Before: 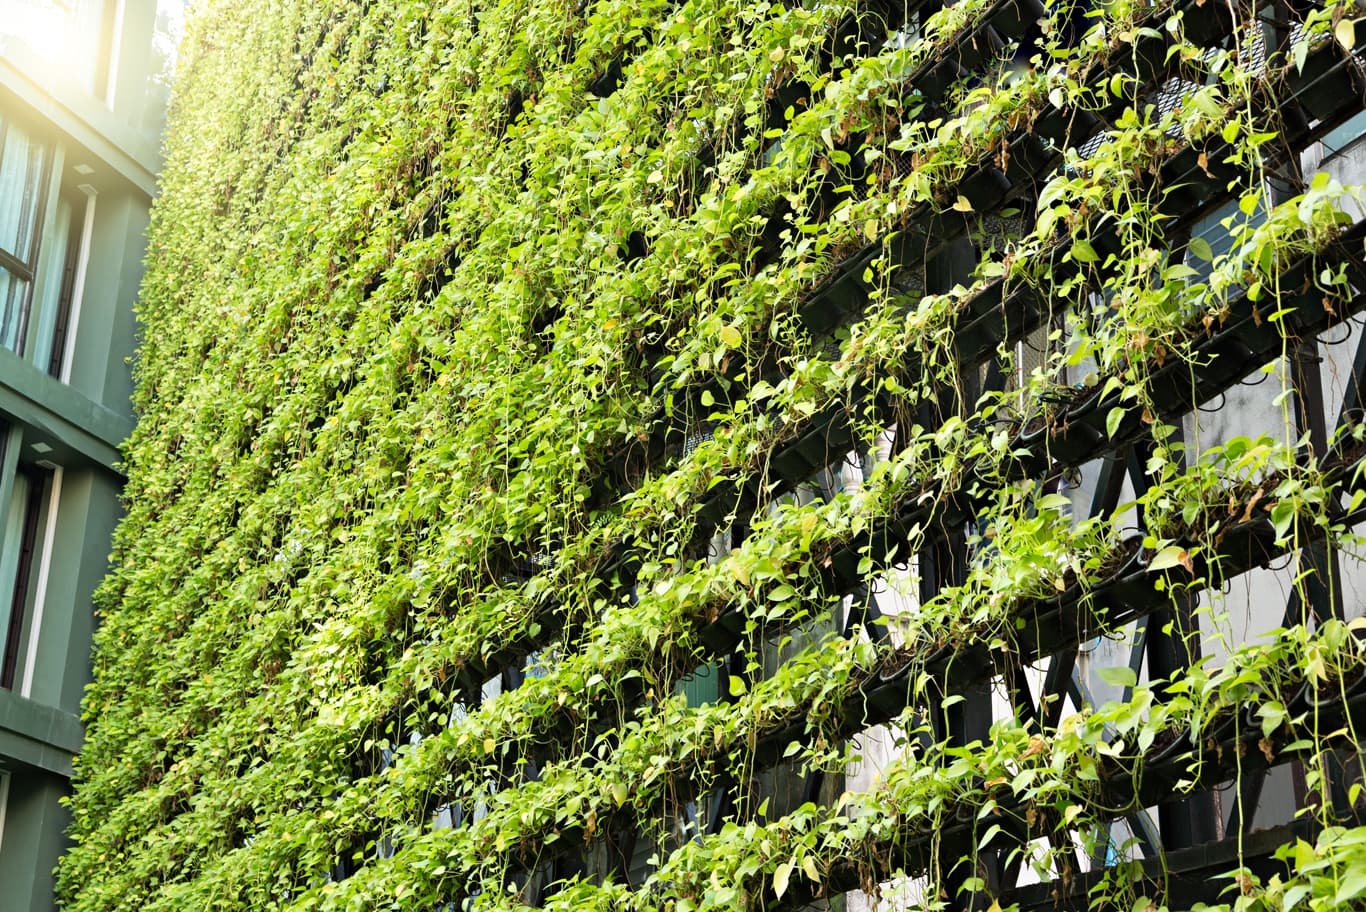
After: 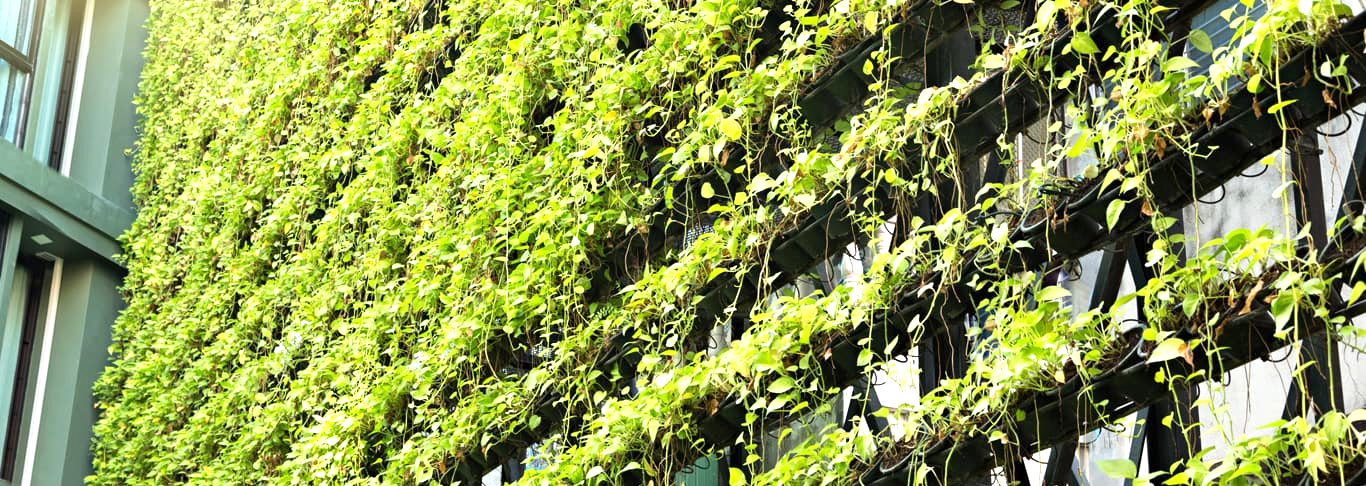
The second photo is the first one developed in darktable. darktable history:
exposure: exposure 0.6 EV, compensate exposure bias true, compensate highlight preservation false
crop and rotate: top 22.849%, bottom 23.805%
base curve: preserve colors none
